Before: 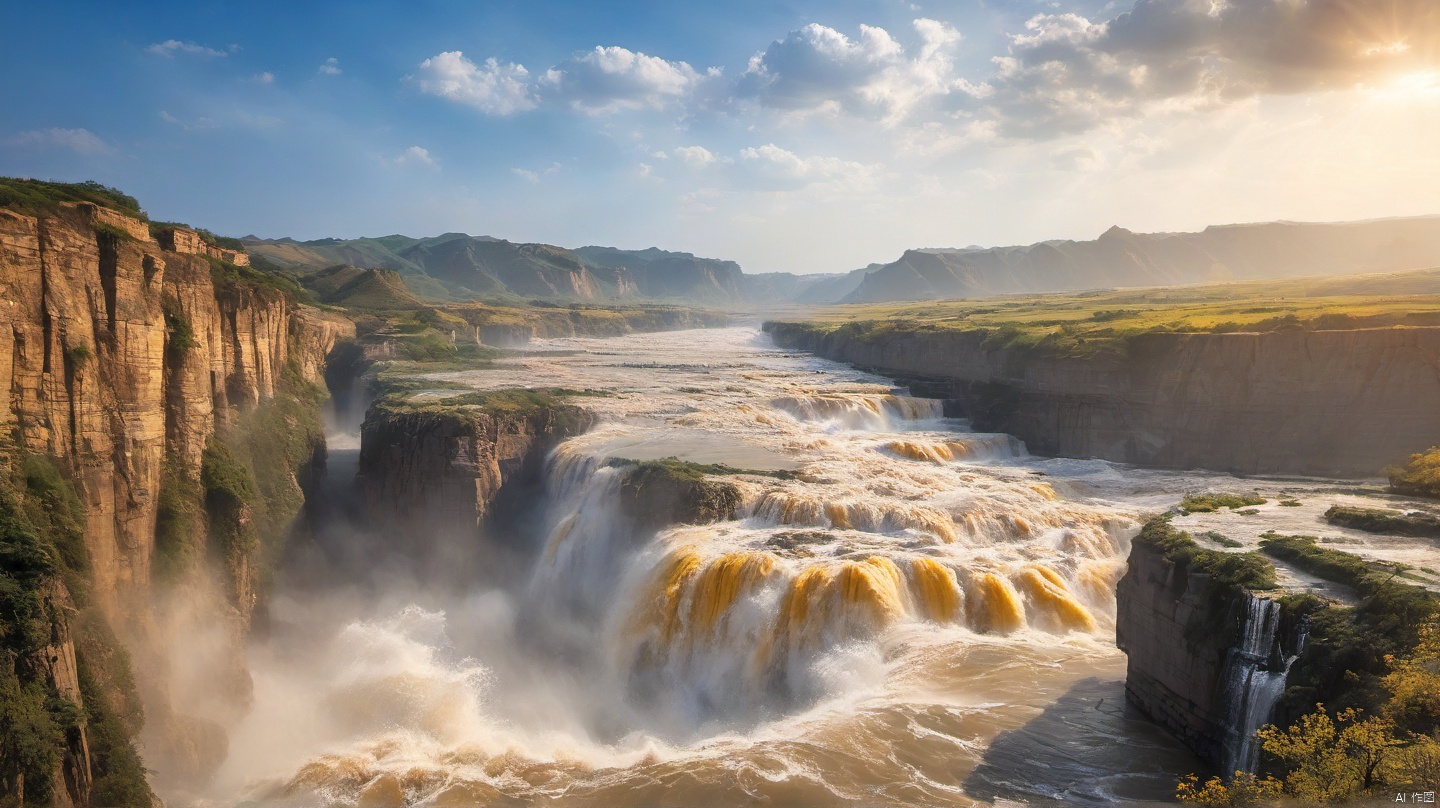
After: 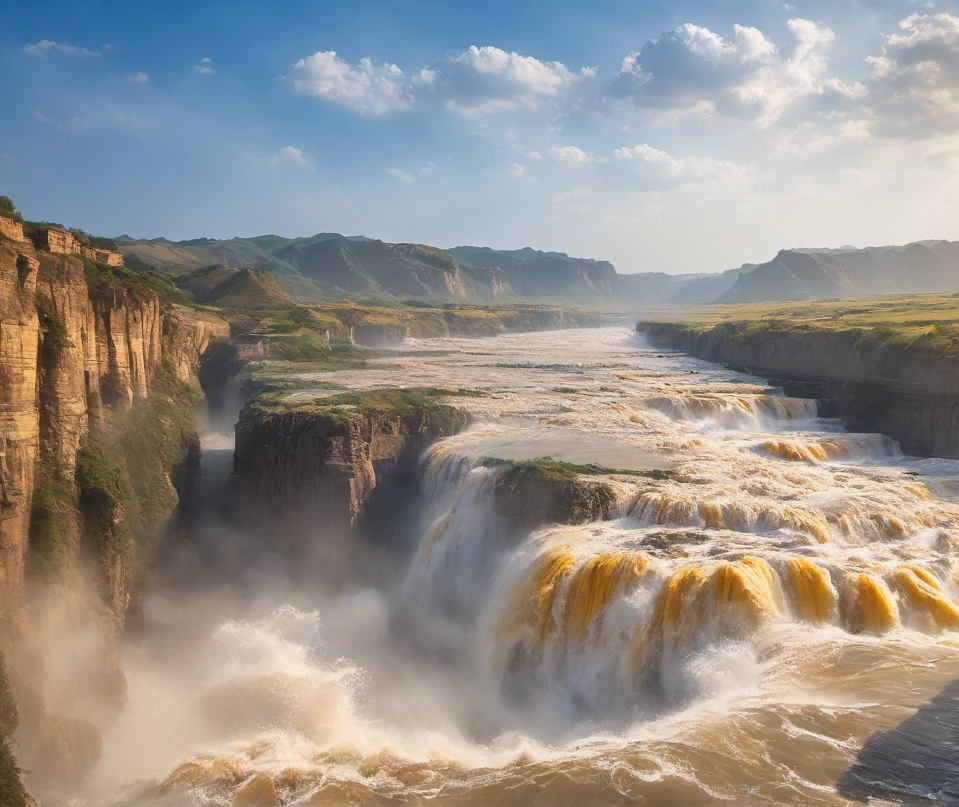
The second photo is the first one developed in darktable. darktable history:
crop and rotate: left 8.786%, right 24.548%
